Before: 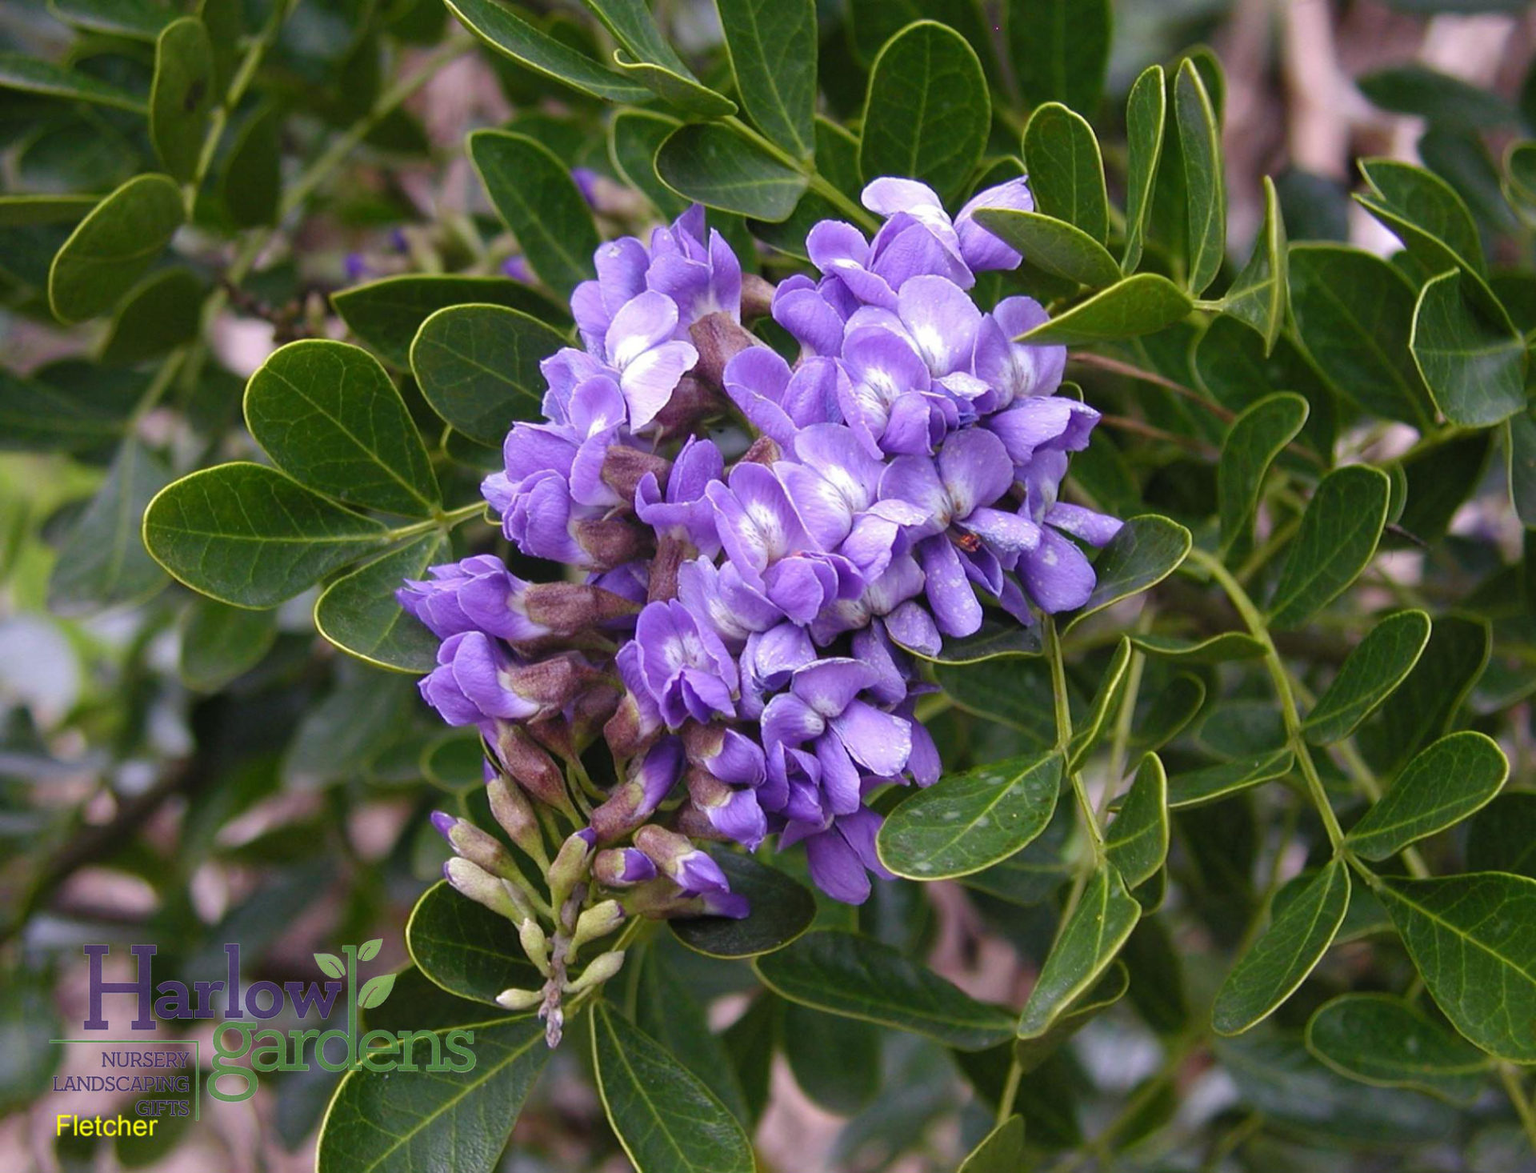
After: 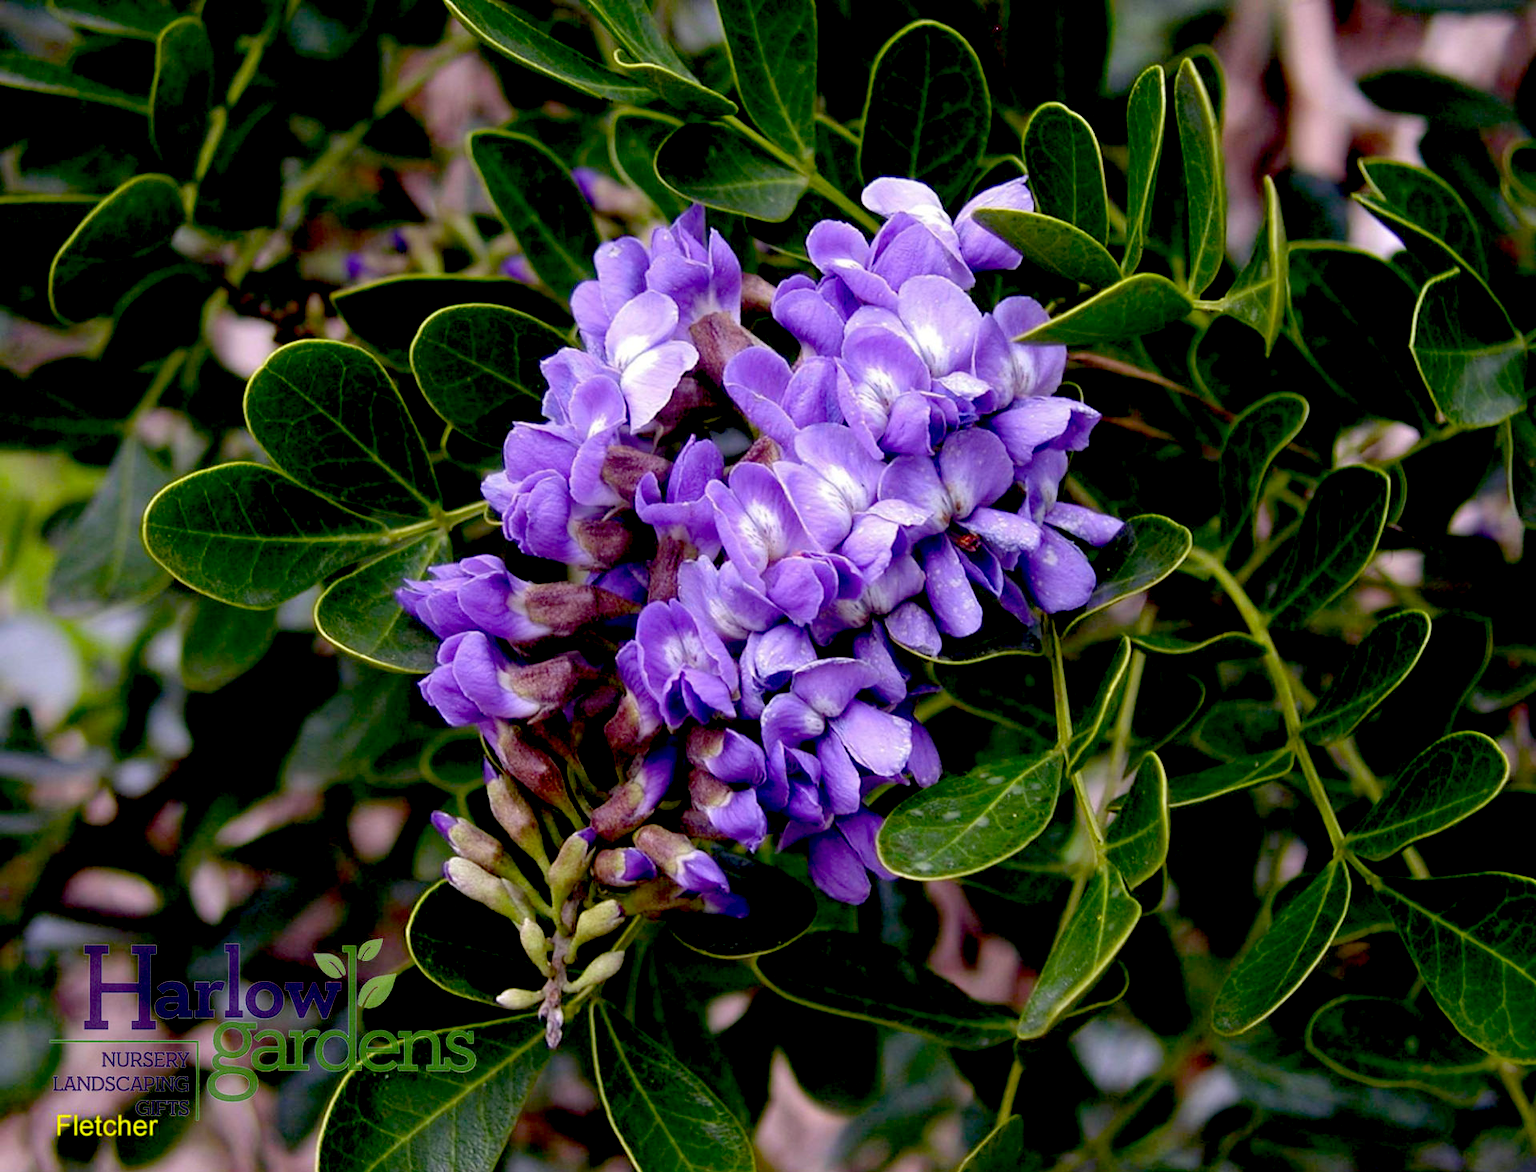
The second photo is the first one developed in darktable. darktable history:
exposure: black level correction 0.049, exposure 0.012 EV, compensate exposure bias true, compensate highlight preservation false
